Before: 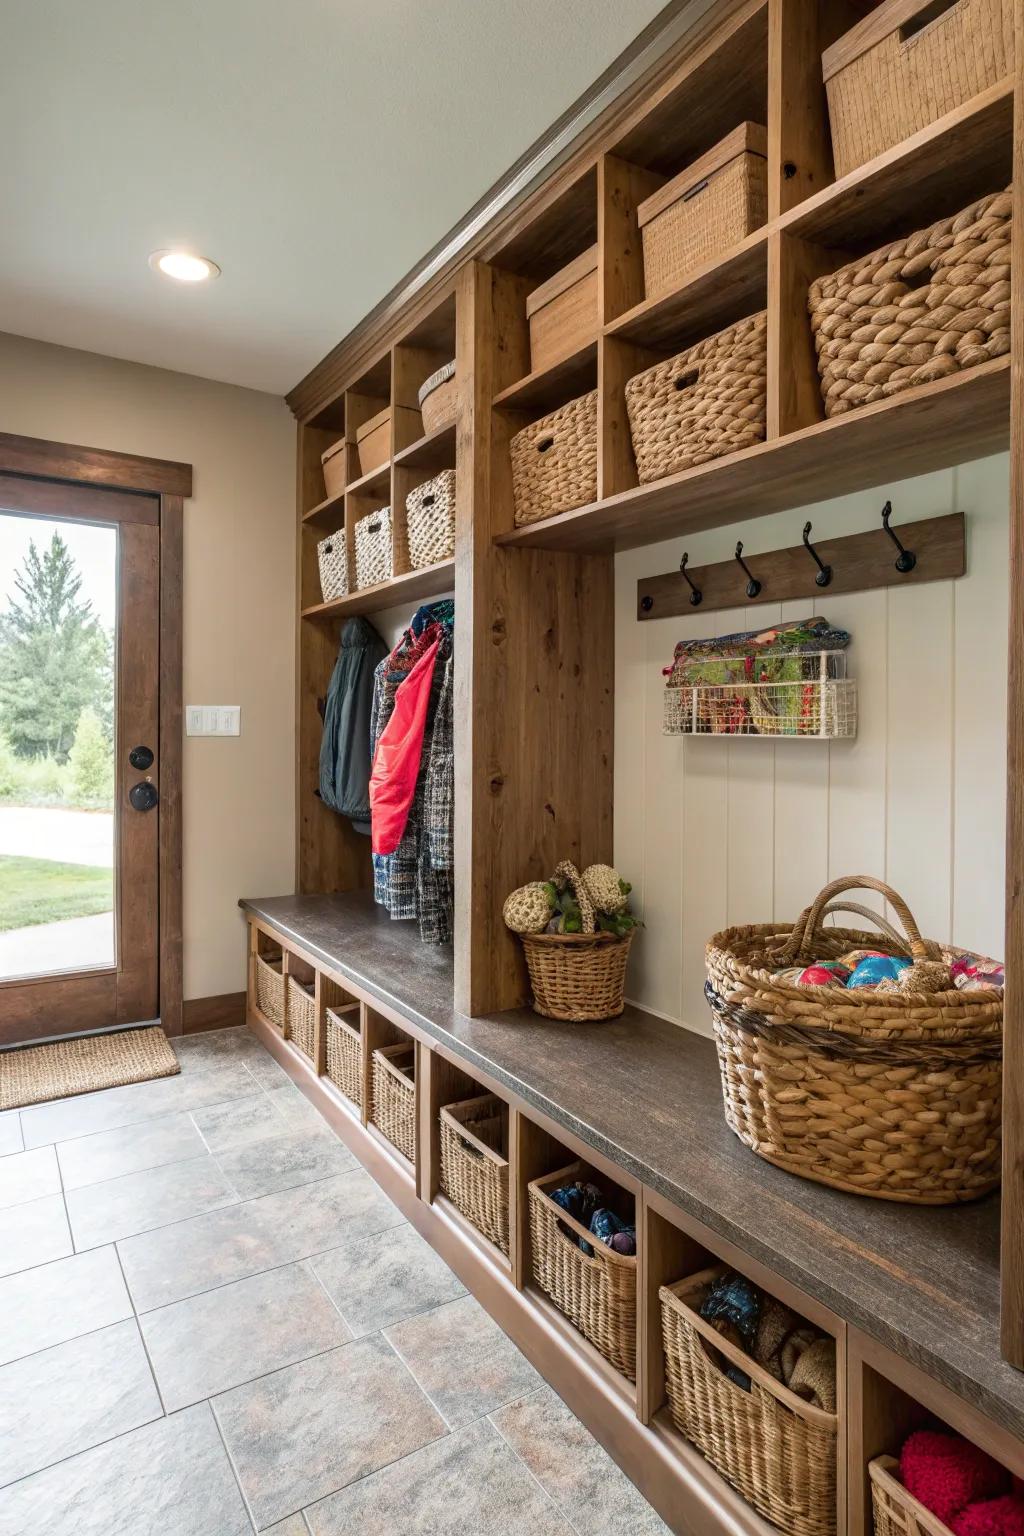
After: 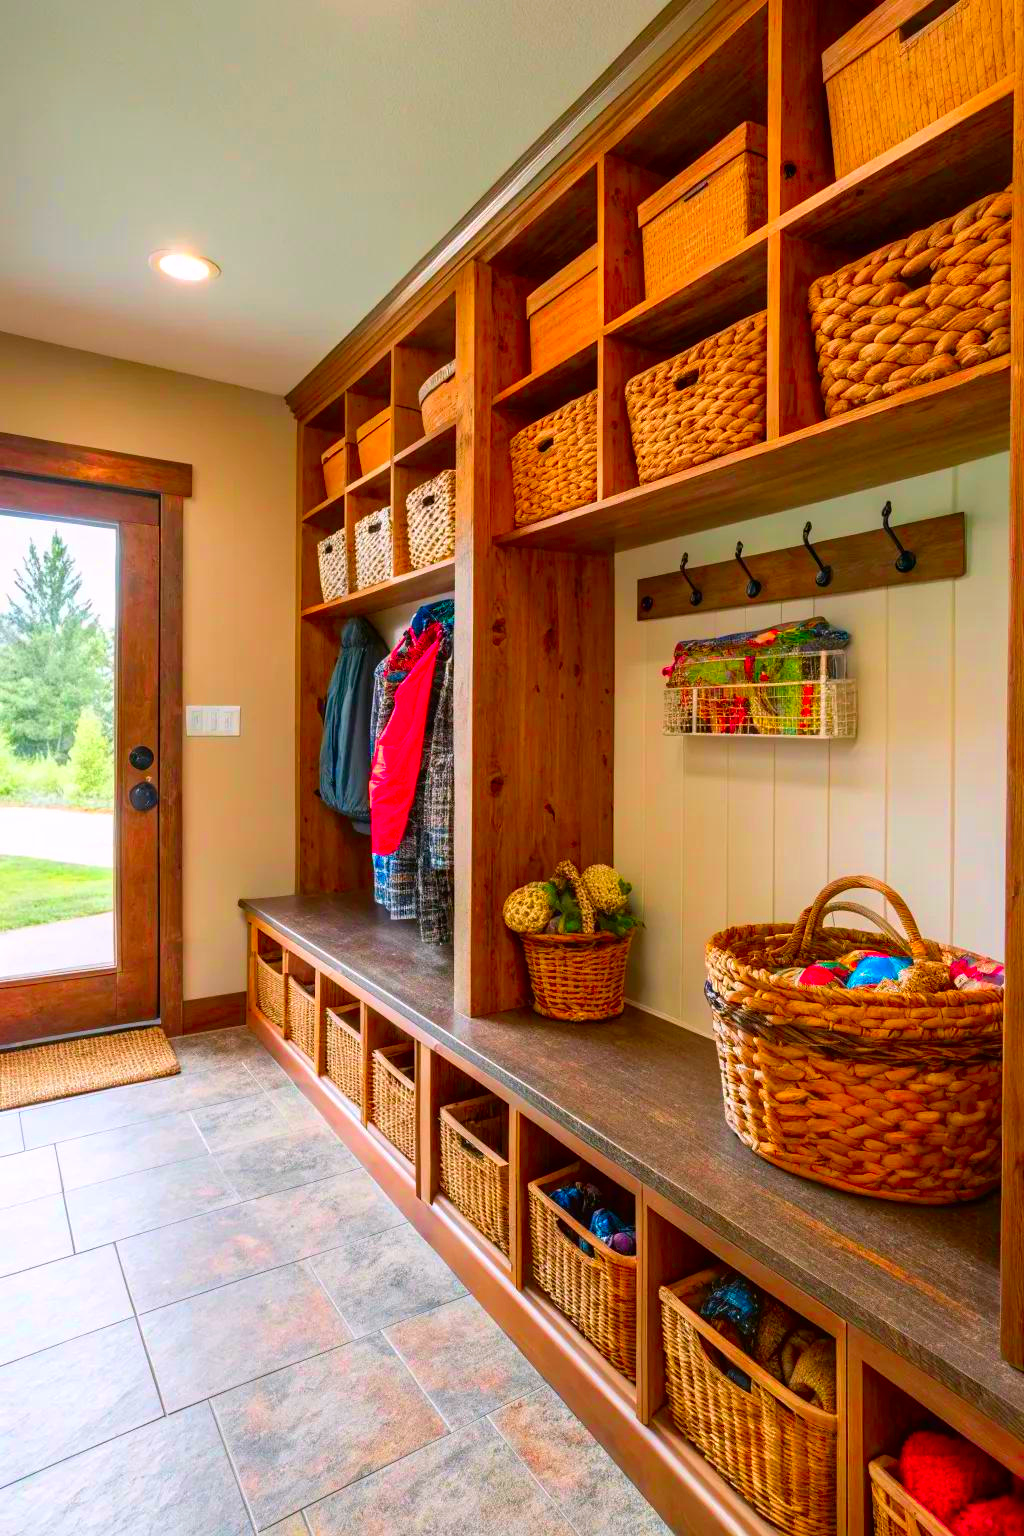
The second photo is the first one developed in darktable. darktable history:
color correction: highlights a* 1.51, highlights b* -1.76, saturation 2.43
color zones: curves: ch0 [(0, 0.487) (0.241, 0.395) (0.434, 0.373) (0.658, 0.412) (0.838, 0.487)]; ch1 [(0, 0) (0.053, 0.053) (0.211, 0.202) (0.579, 0.259) (0.781, 0.241)], mix -124.12%
